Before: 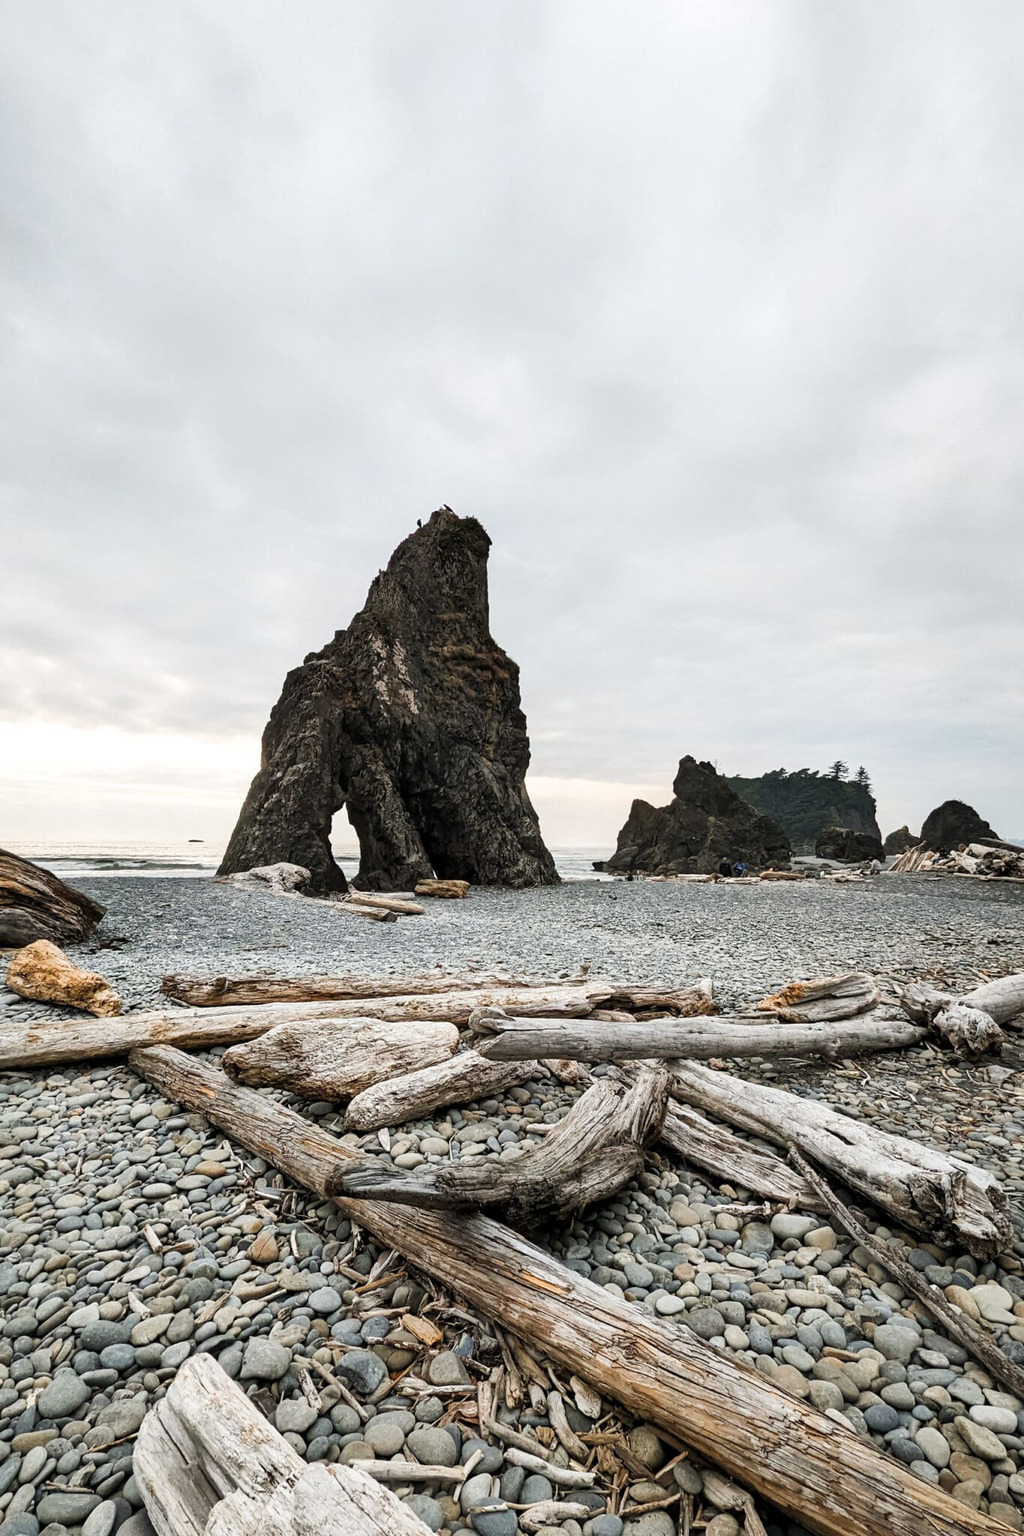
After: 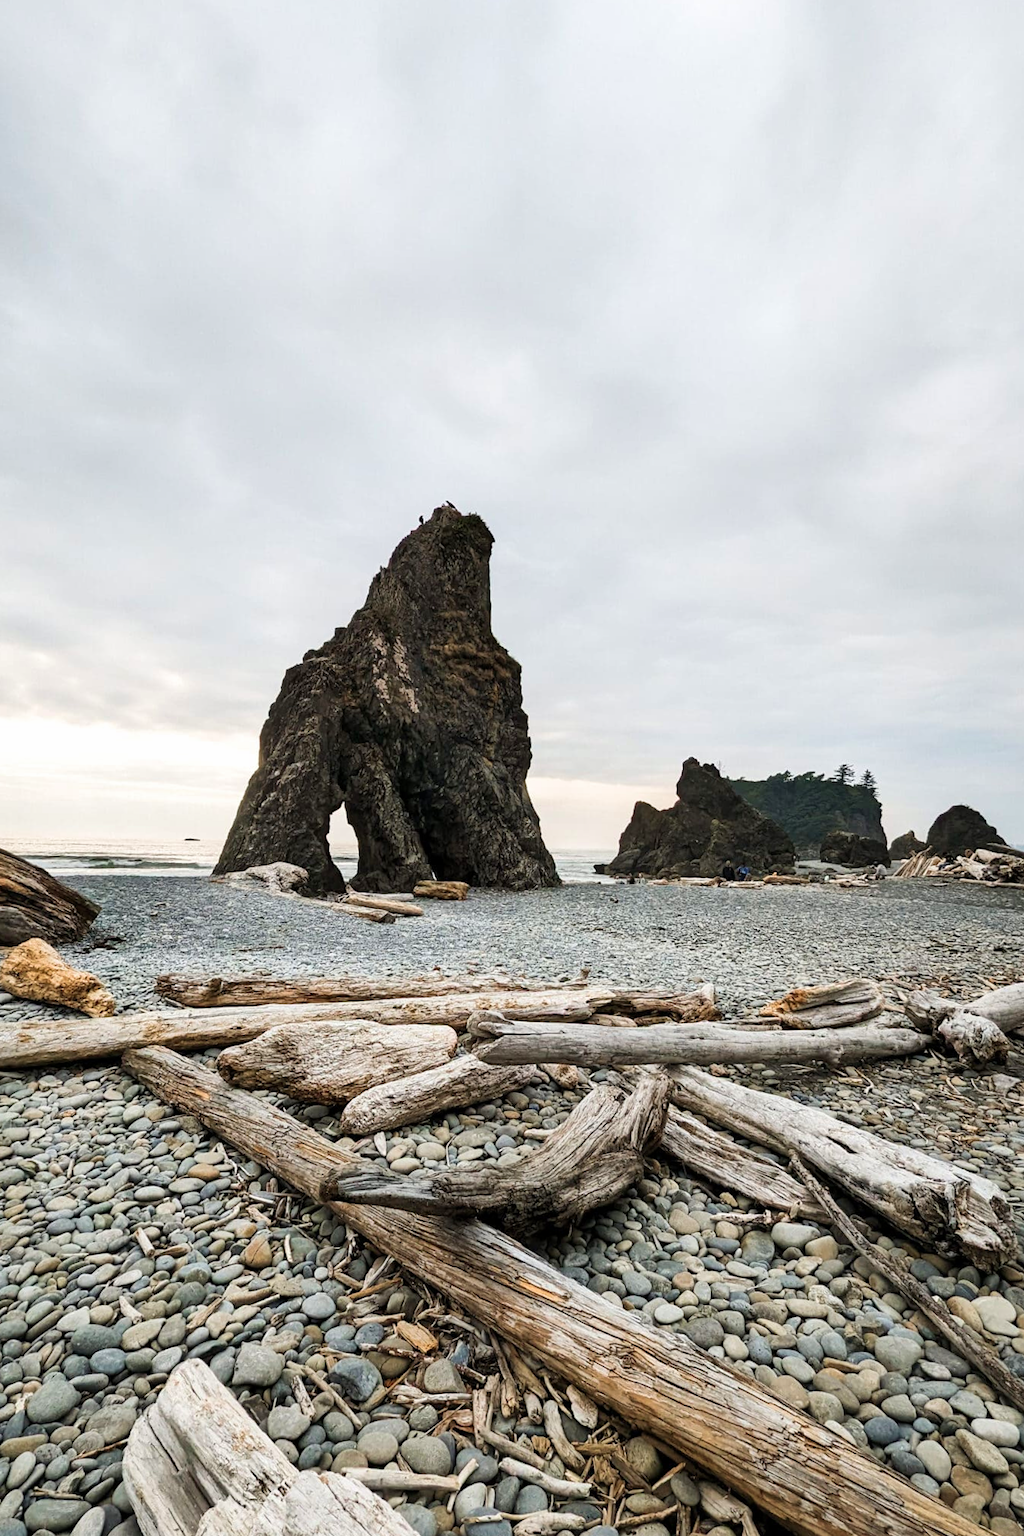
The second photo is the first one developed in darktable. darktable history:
velvia: on, module defaults
color balance: contrast -0.5%
crop and rotate: angle -0.5°
